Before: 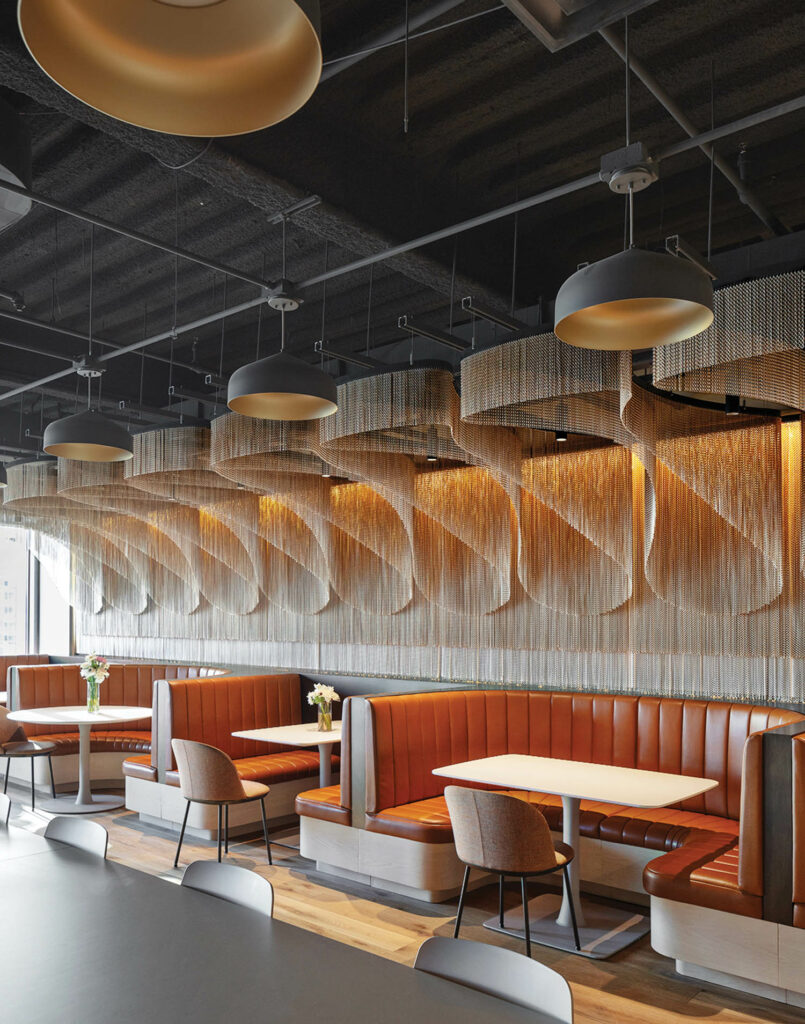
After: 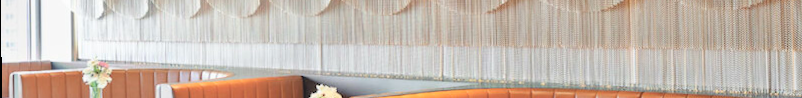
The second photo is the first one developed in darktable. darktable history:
crop and rotate: top 59.084%, bottom 30.916%
rotate and perspective: rotation -1°, crop left 0.011, crop right 0.989, crop top 0.025, crop bottom 0.975
global tonemap: drago (0.7, 100)
